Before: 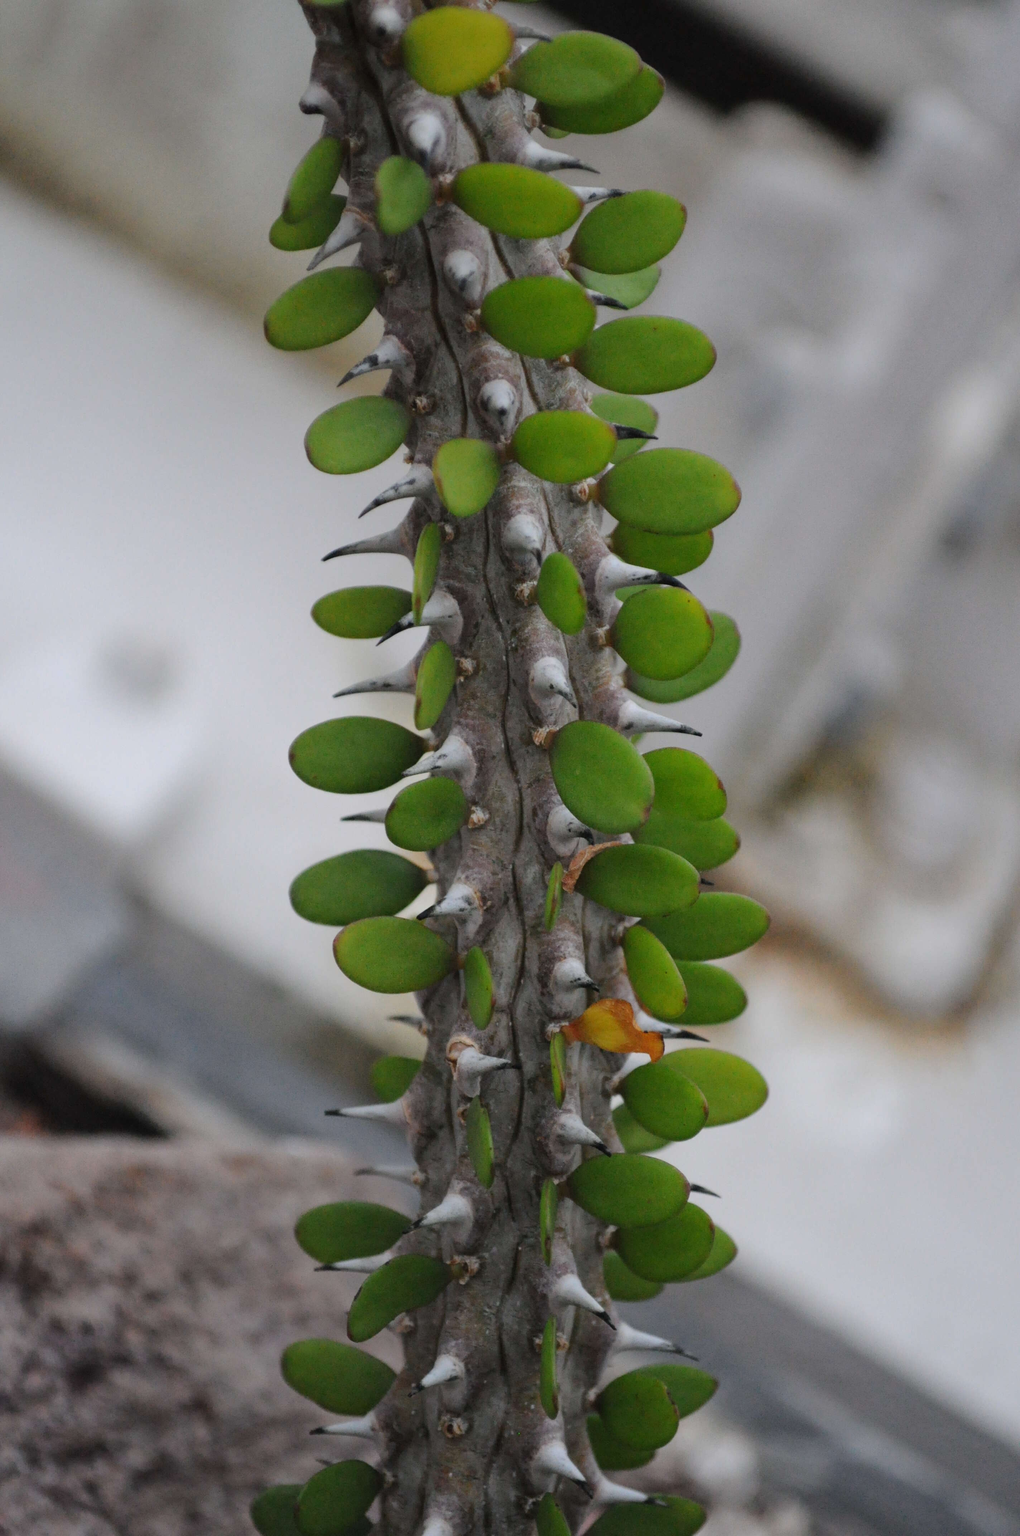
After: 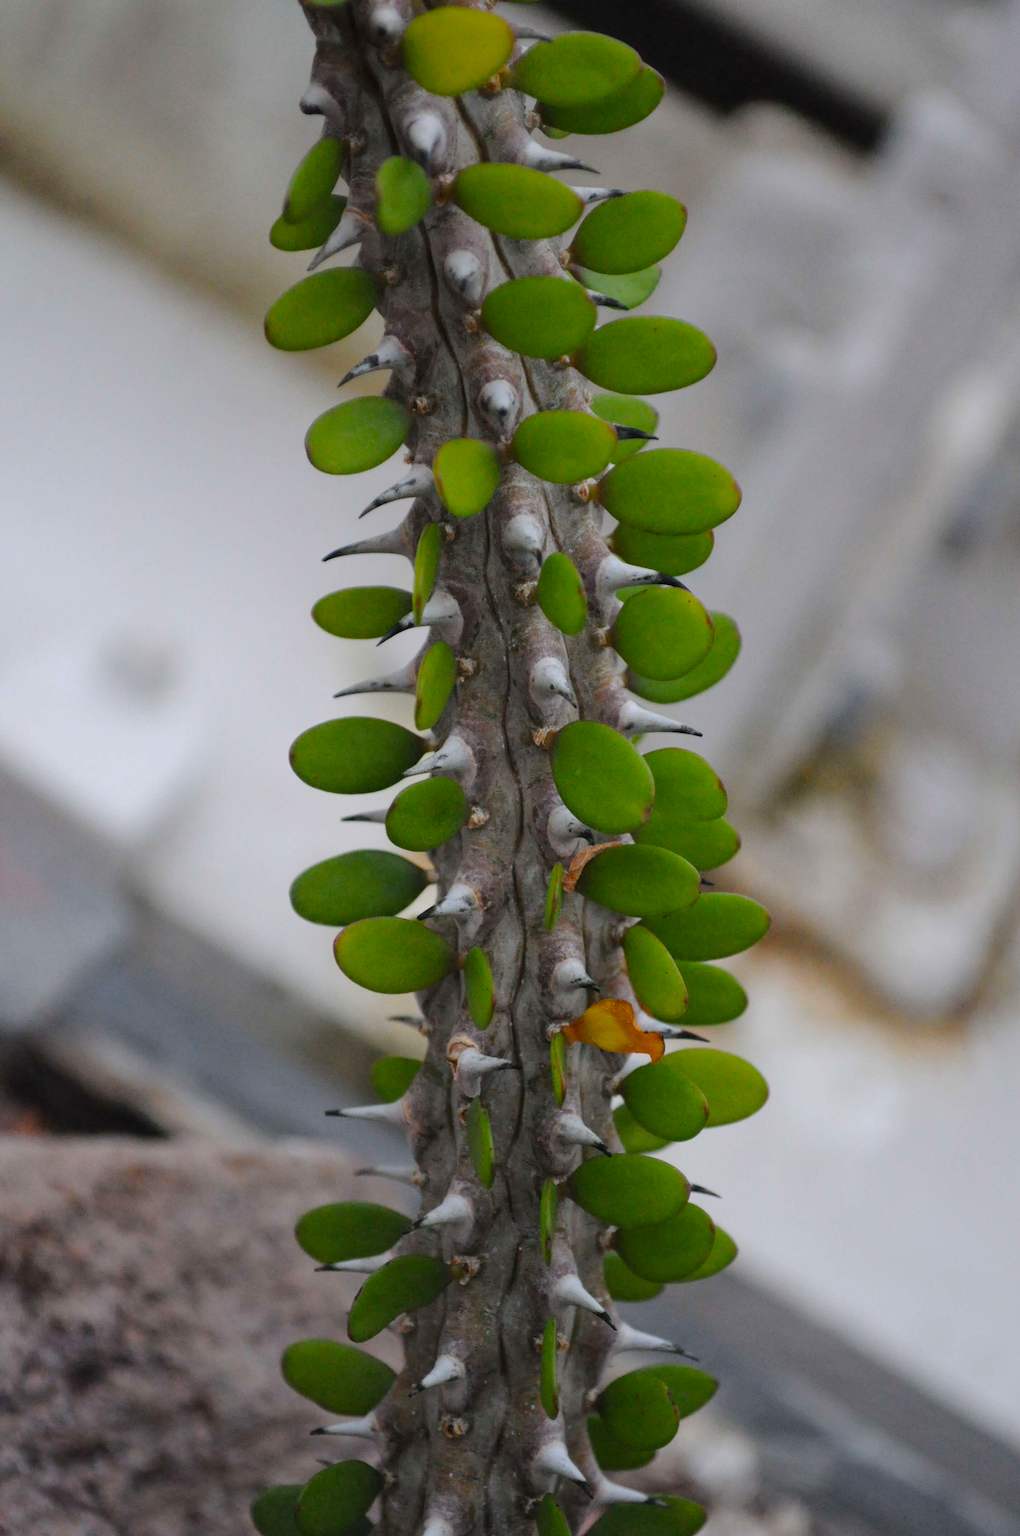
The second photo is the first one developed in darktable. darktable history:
contrast brightness saturation: saturation -0.048
color balance rgb: perceptual saturation grading › global saturation 30.534%, global vibrance 14.295%
